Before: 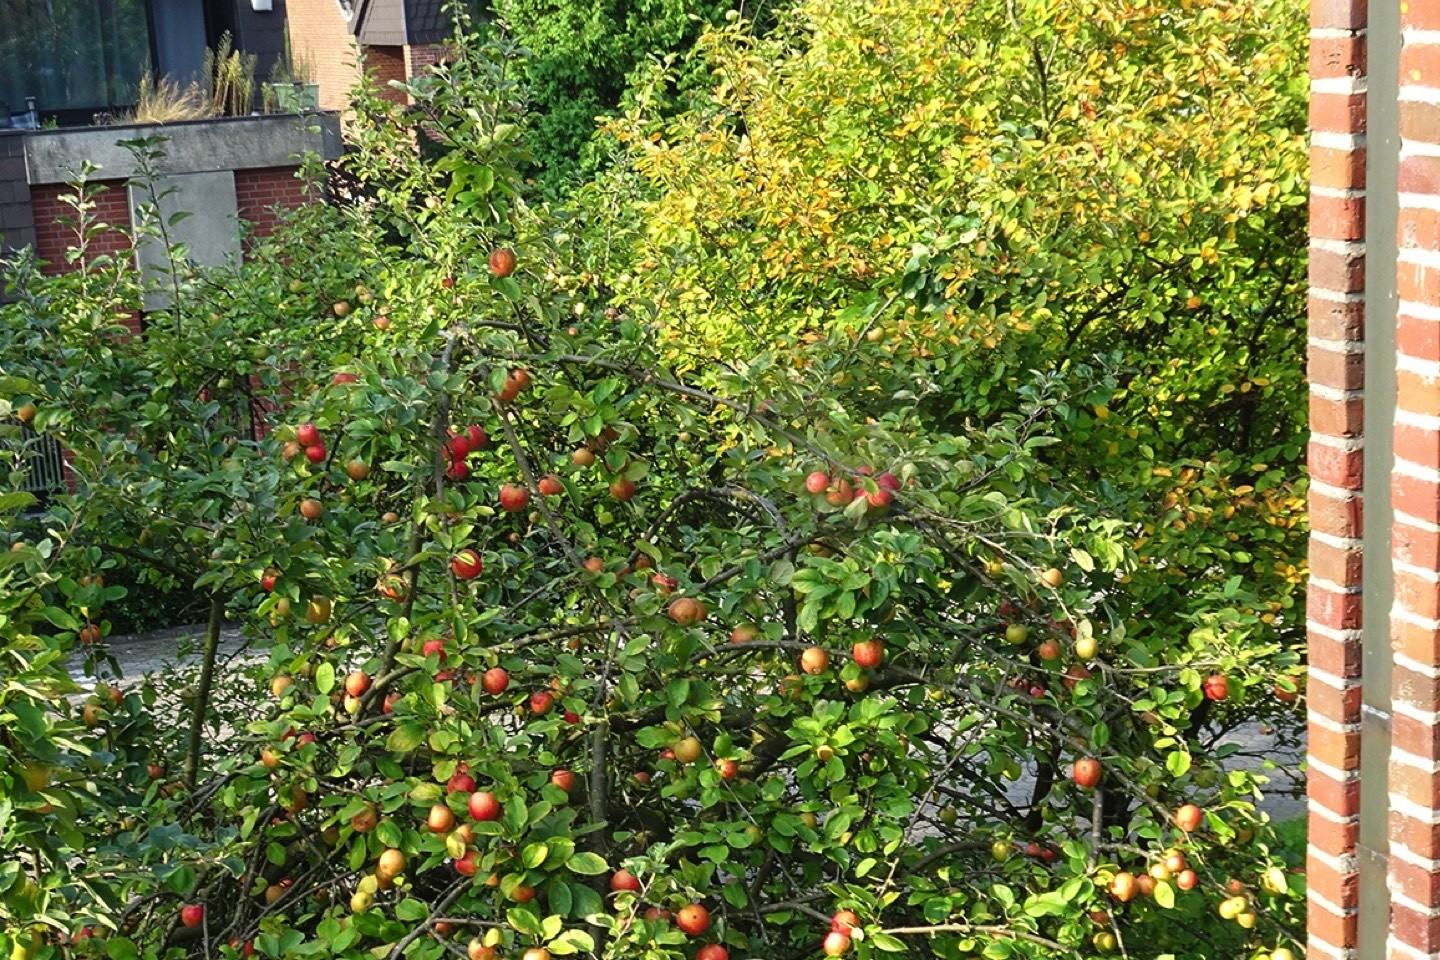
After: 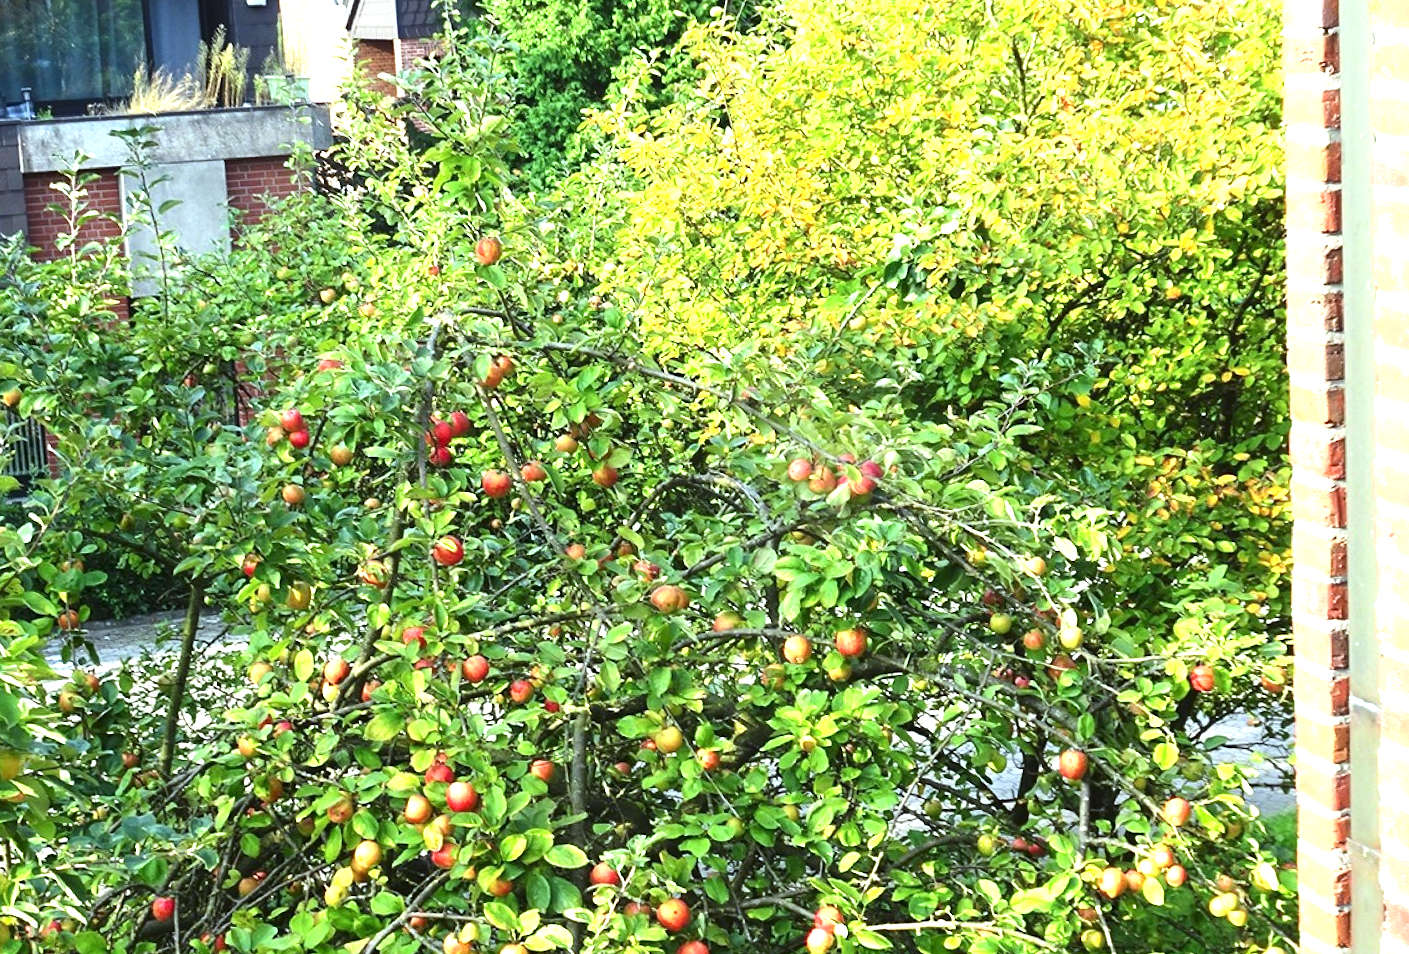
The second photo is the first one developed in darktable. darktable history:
rotate and perspective: rotation 0.226°, lens shift (vertical) -0.042, crop left 0.023, crop right 0.982, crop top 0.006, crop bottom 0.994
contrast brightness saturation: contrast 0.14
white balance: red 0.925, blue 1.046
exposure: black level correction 0, exposure 1.379 EV, compensate exposure bias true, compensate highlight preservation false
